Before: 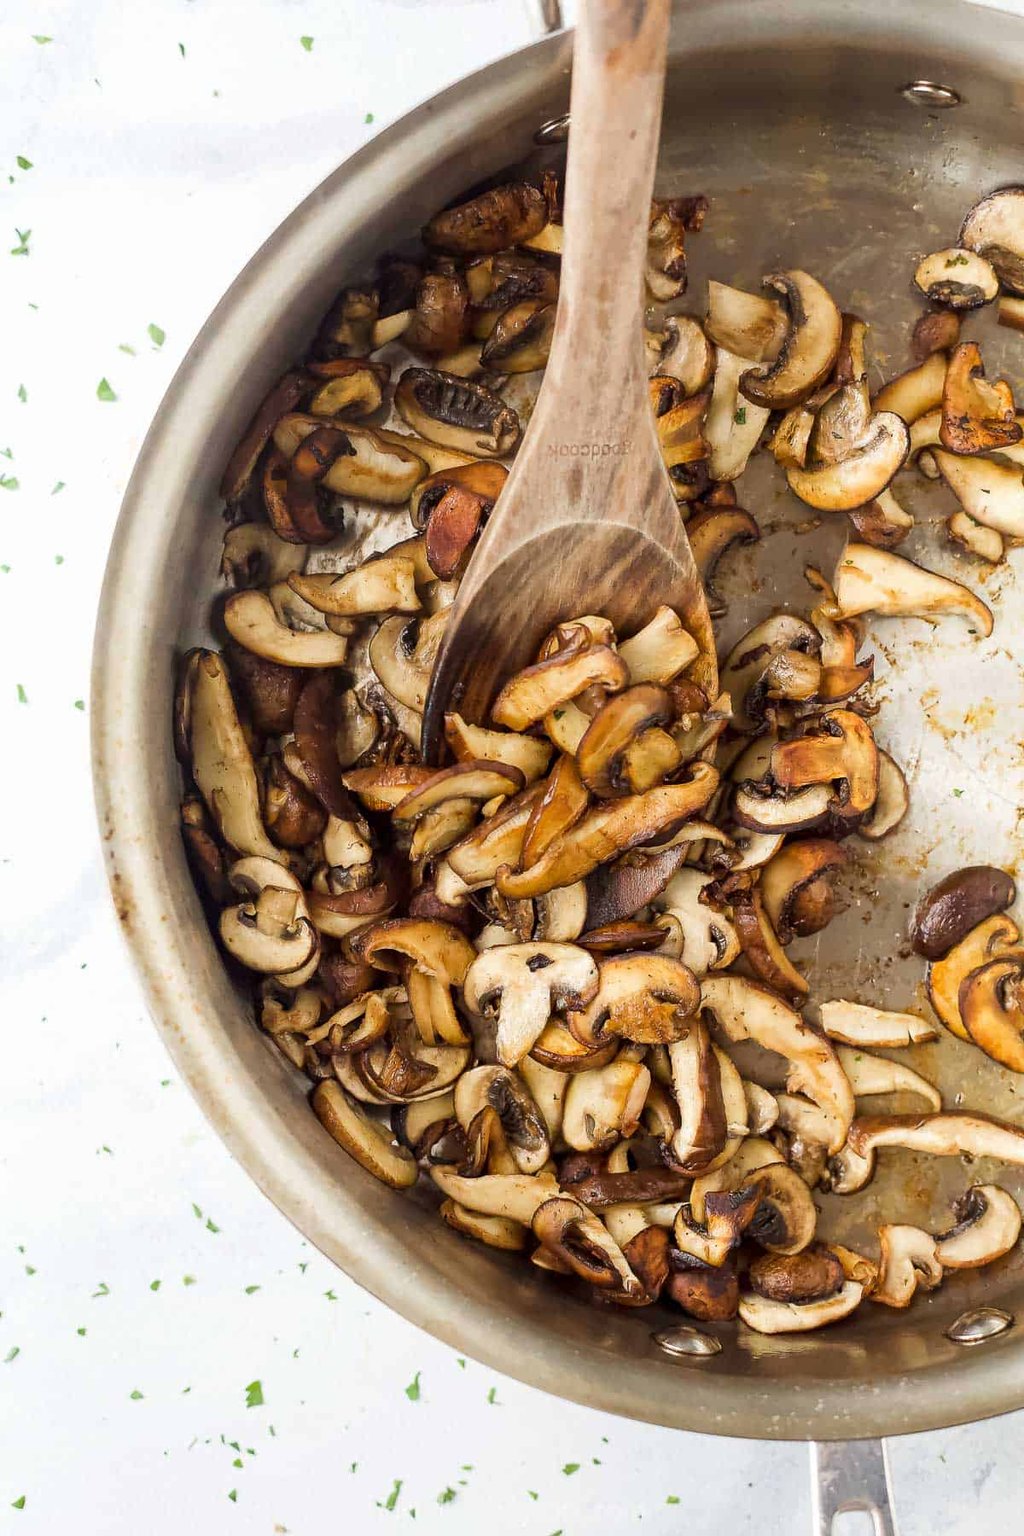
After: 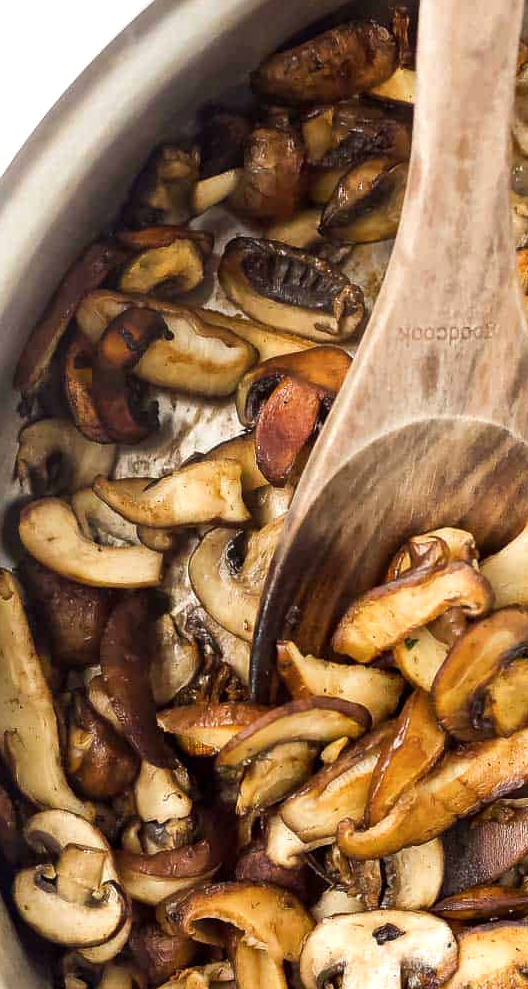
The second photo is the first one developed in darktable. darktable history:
color balance rgb: highlights gain › luminance 17.324%, perceptual saturation grading › global saturation 0.226%
crop: left 20.346%, top 10.821%, right 35.601%, bottom 34.203%
